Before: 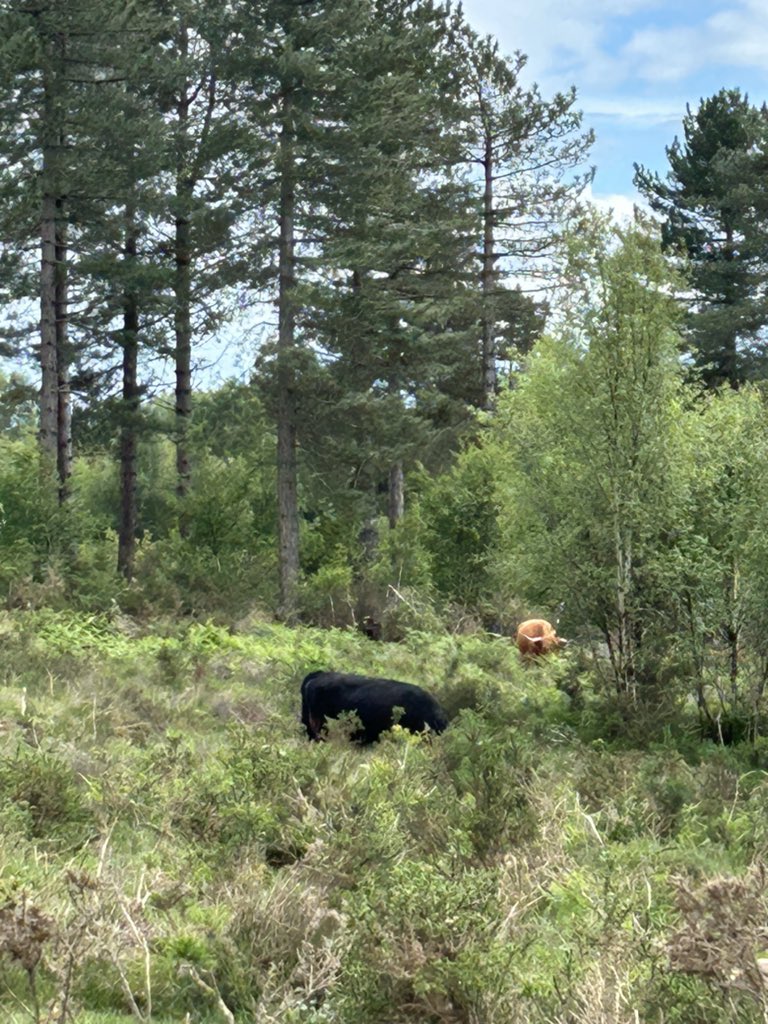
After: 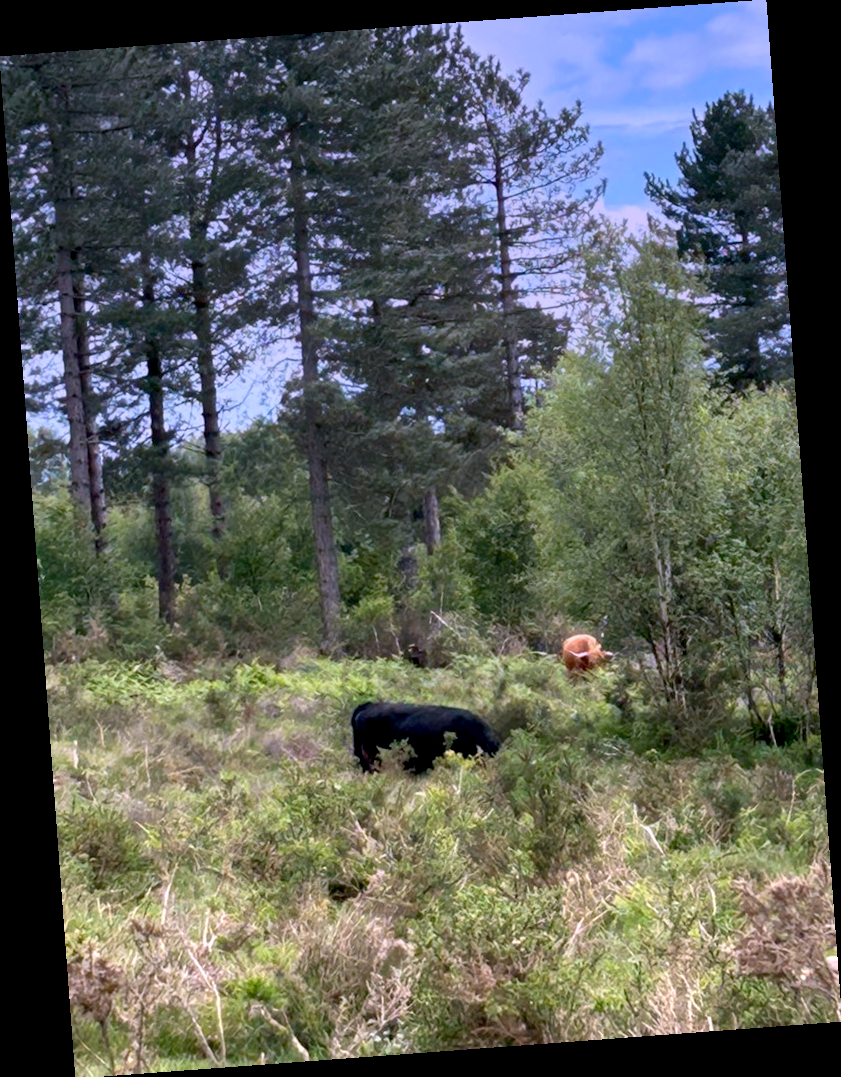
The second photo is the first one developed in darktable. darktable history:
exposure: black level correction 0.009, exposure 0.014 EV, compensate highlight preservation false
crop: bottom 0.071%
rotate and perspective: rotation -4.25°, automatic cropping off
white balance: red 1.066, blue 1.119
graduated density: hue 238.83°, saturation 50%
